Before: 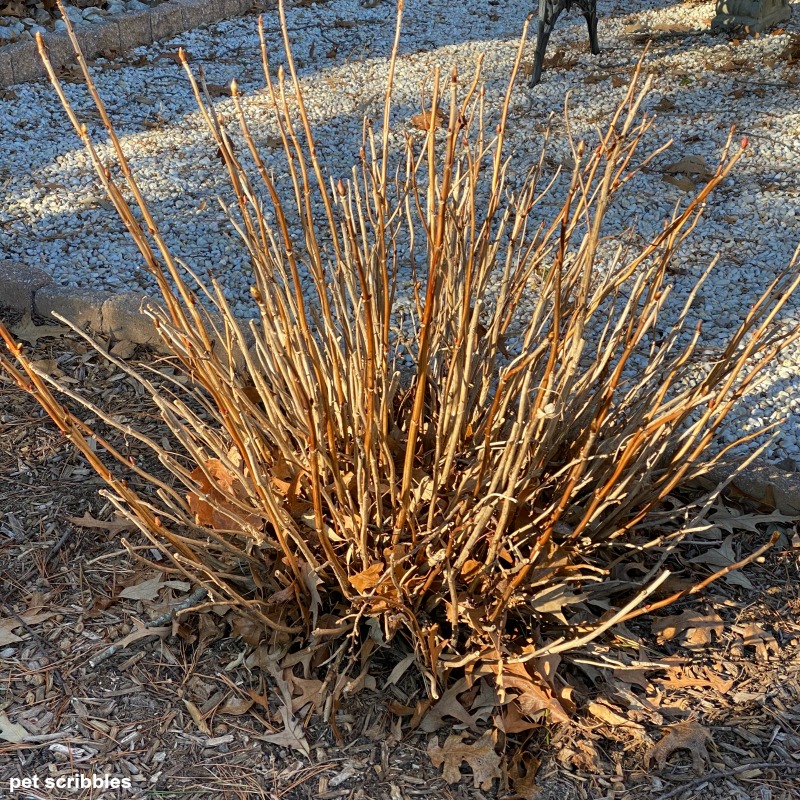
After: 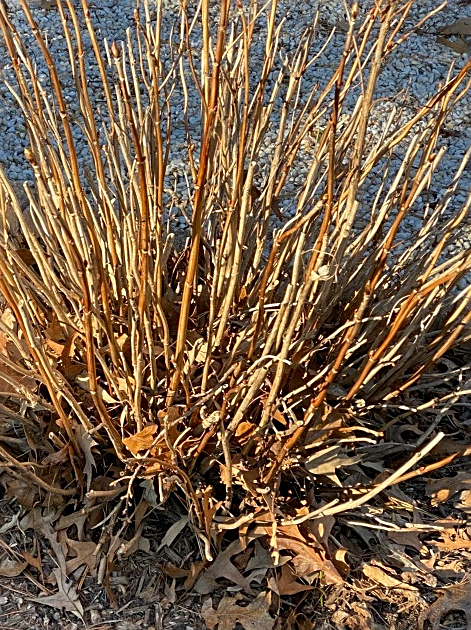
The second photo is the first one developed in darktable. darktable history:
crop and rotate: left 28.253%, top 17.288%, right 12.803%, bottom 3.865%
sharpen: on, module defaults
